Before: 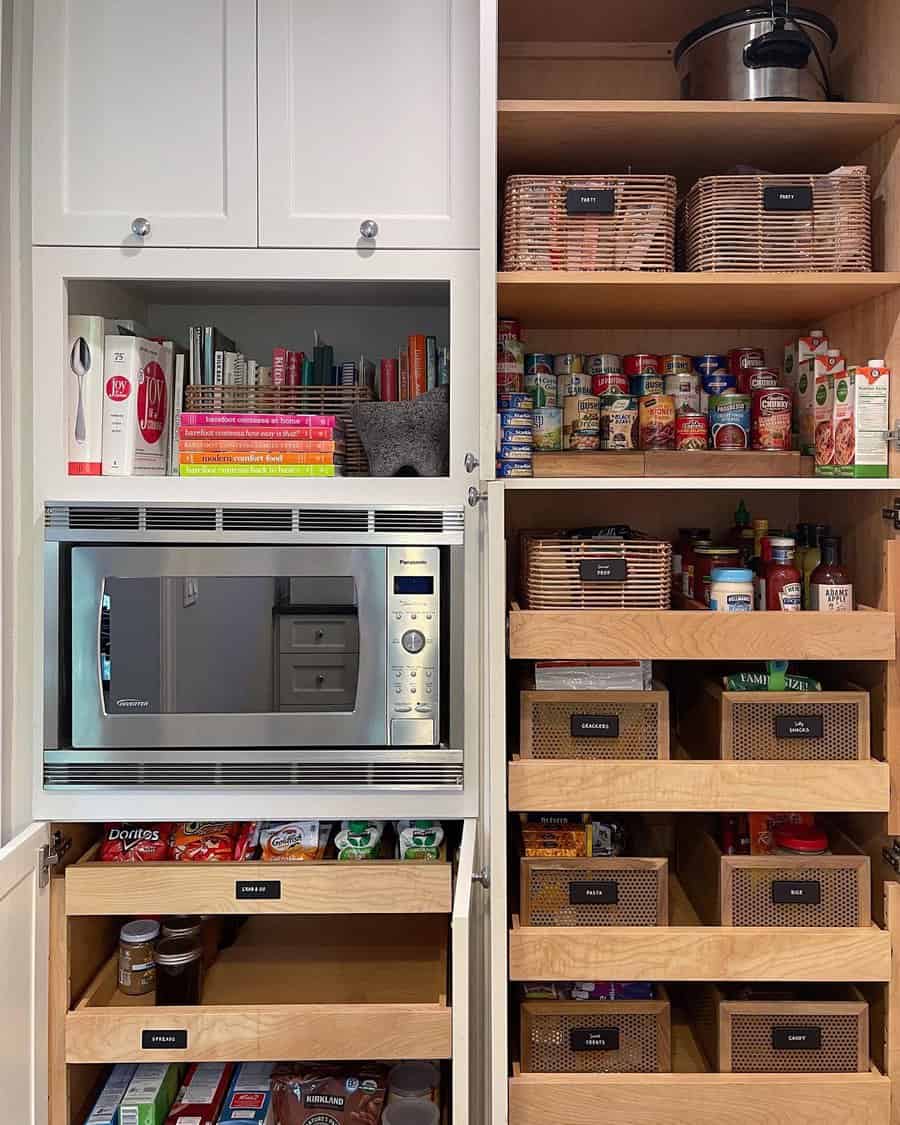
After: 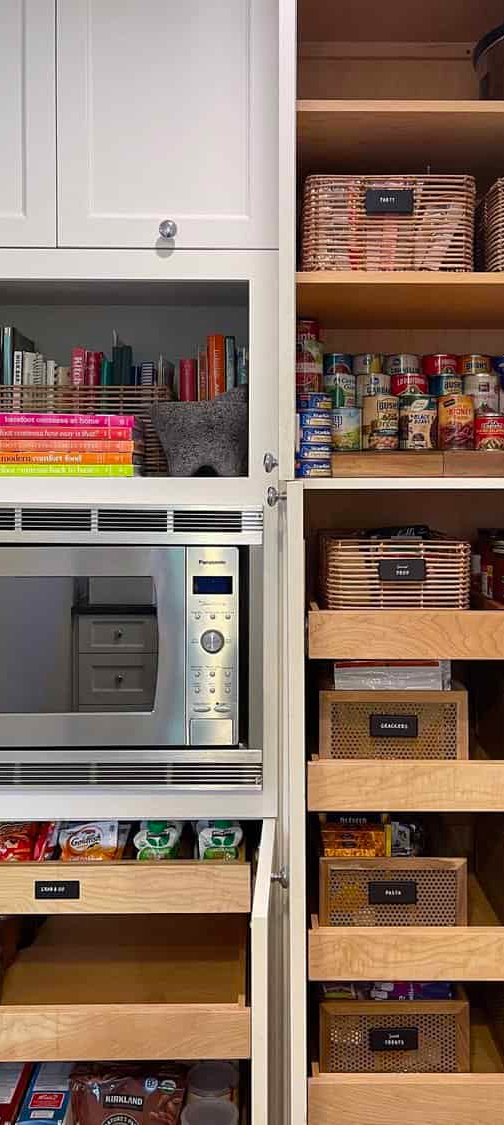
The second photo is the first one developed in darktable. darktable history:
crop and rotate: left 22.389%, right 21.554%
color balance rgb: perceptual saturation grading › global saturation 1.628%, perceptual saturation grading › highlights -2.621%, perceptual saturation grading › mid-tones 3.586%, perceptual saturation grading › shadows 8.63%, global vibrance 20%
